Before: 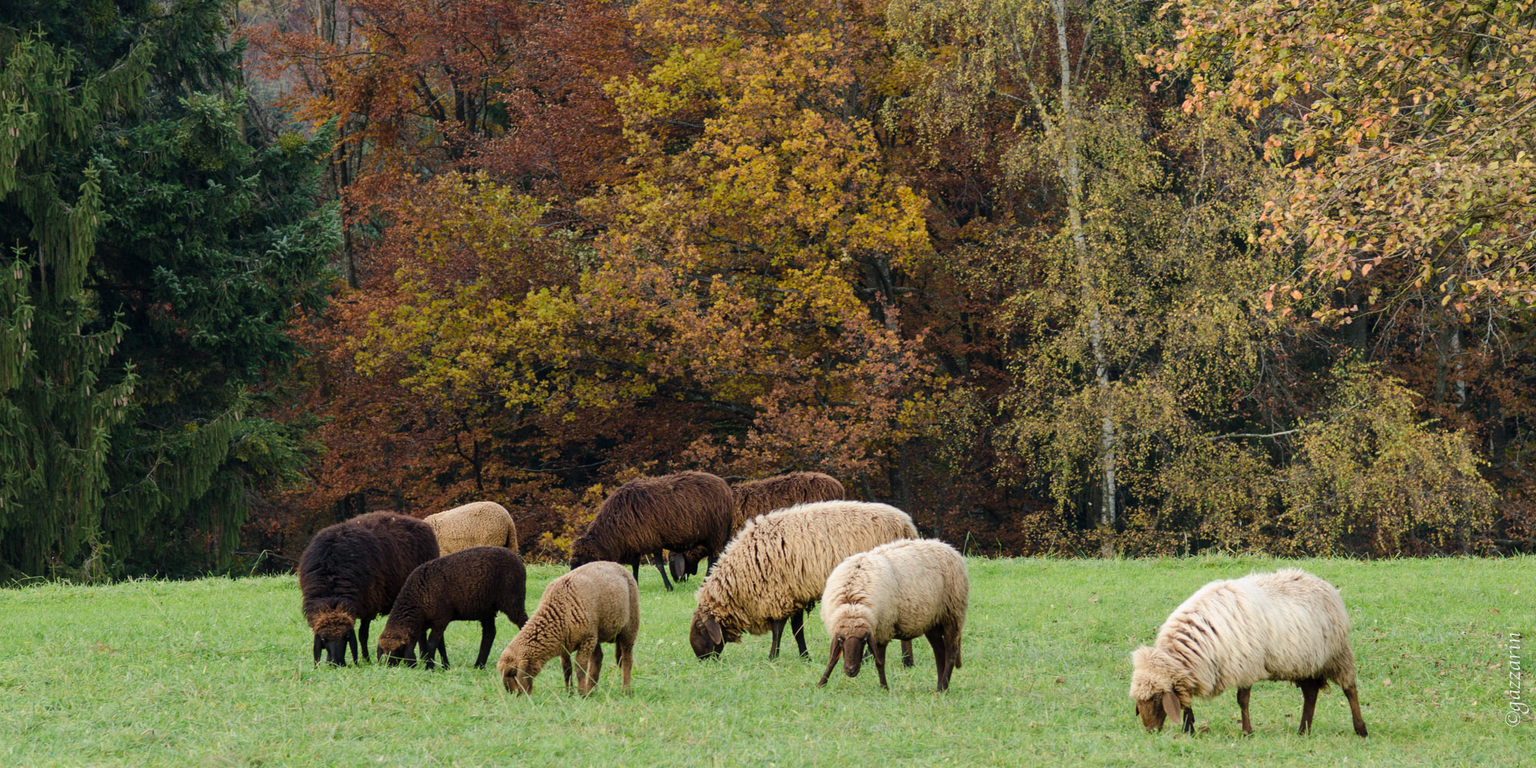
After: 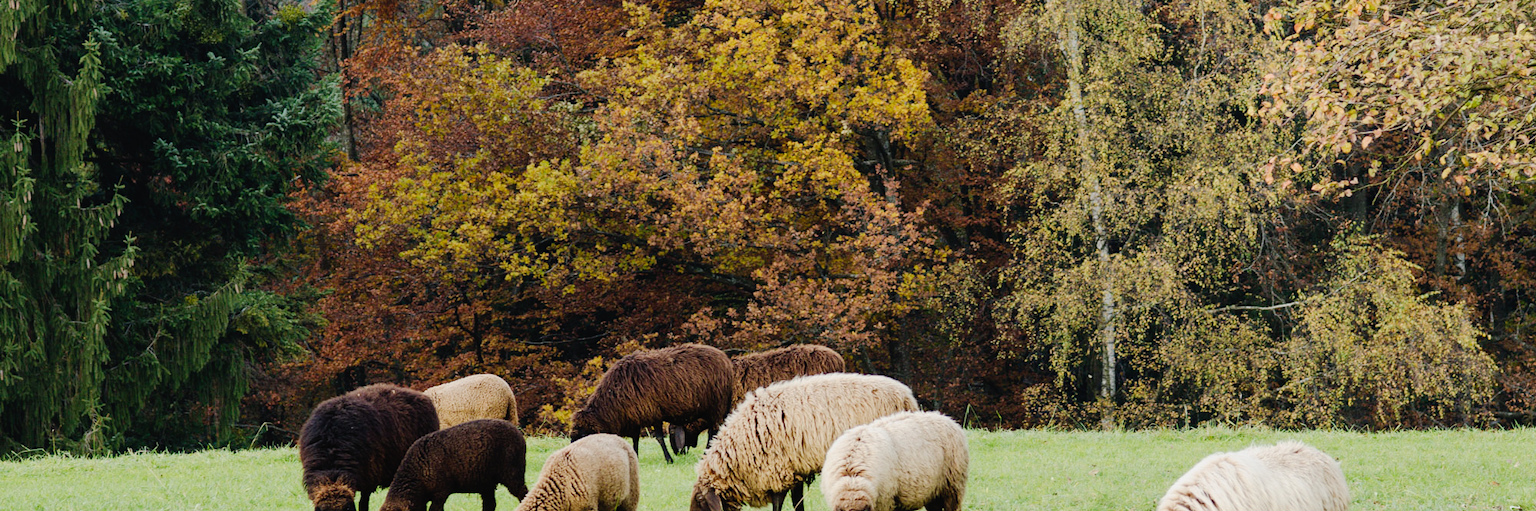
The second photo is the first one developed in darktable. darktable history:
tone curve: curves: ch0 [(0, 0.019) (0.066, 0.043) (0.189, 0.182) (0.359, 0.417) (0.485, 0.576) (0.656, 0.734) (0.851, 0.861) (0.997, 0.959)]; ch1 [(0, 0) (0.179, 0.123) (0.381, 0.36) (0.425, 0.41) (0.474, 0.472) (0.499, 0.501) (0.514, 0.517) (0.571, 0.584) (0.649, 0.677) (0.812, 0.856) (1, 1)]; ch2 [(0, 0) (0.246, 0.214) (0.421, 0.427) (0.459, 0.484) (0.5, 0.504) (0.518, 0.523) (0.529, 0.544) (0.56, 0.581) (0.617, 0.631) (0.744, 0.734) (0.867, 0.821) (0.993, 0.889)], preserve colors none
contrast brightness saturation: saturation -0.081
crop: top 16.672%, bottom 16.698%
